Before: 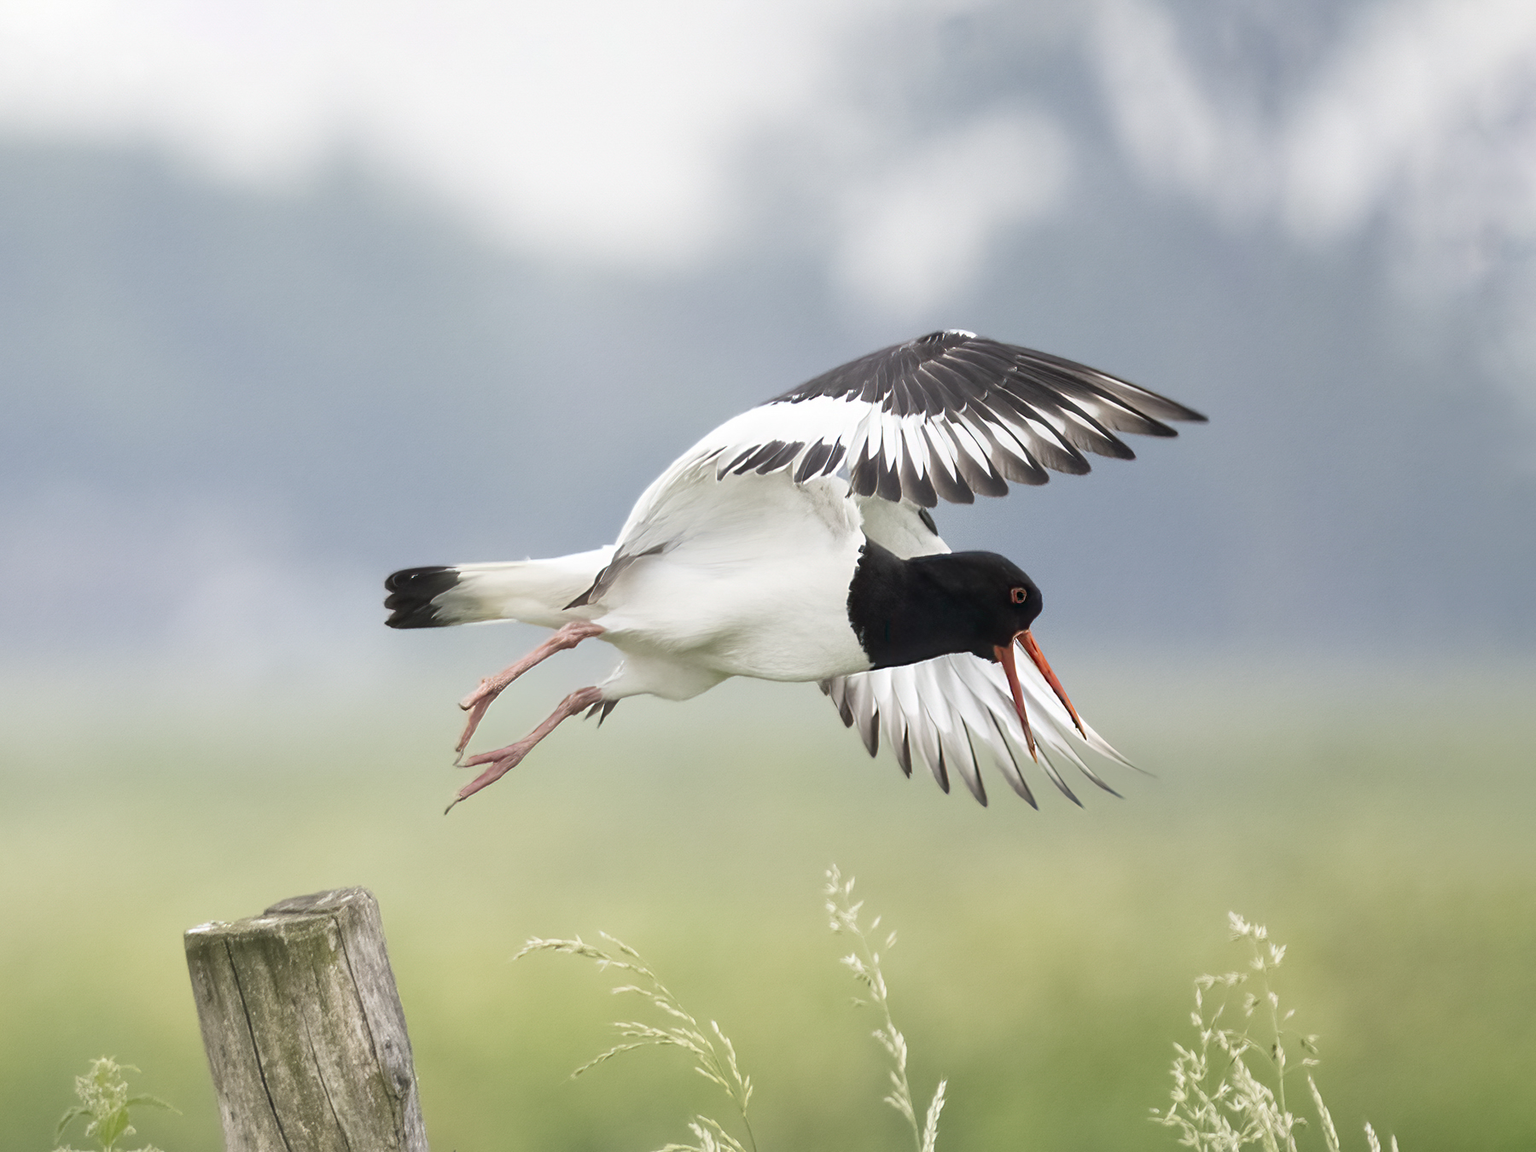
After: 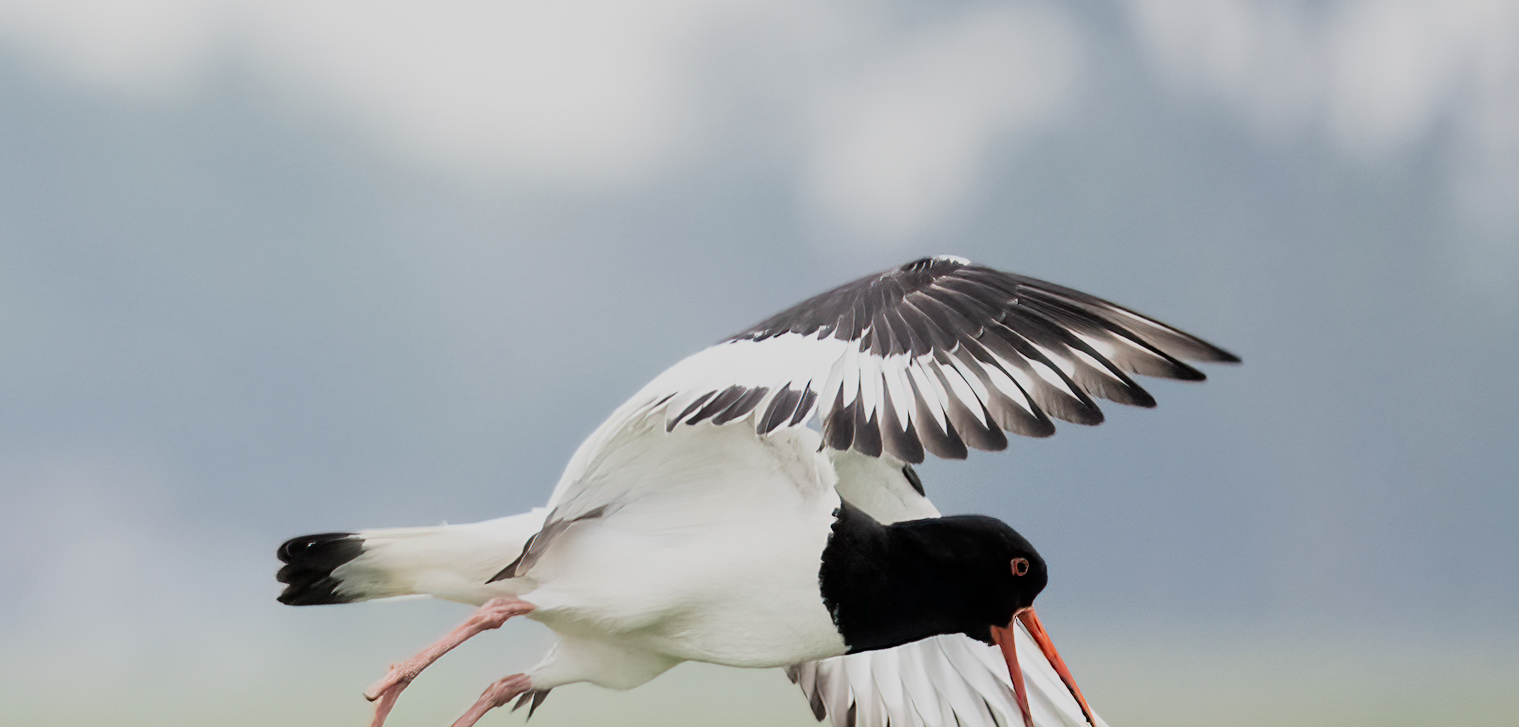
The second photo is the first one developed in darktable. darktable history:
filmic rgb: black relative exposure -7.65 EV, white relative exposure 4.56 EV, hardness 3.61, contrast 1.108
crop and rotate: left 9.686%, top 9.774%, right 5.893%, bottom 36.345%
